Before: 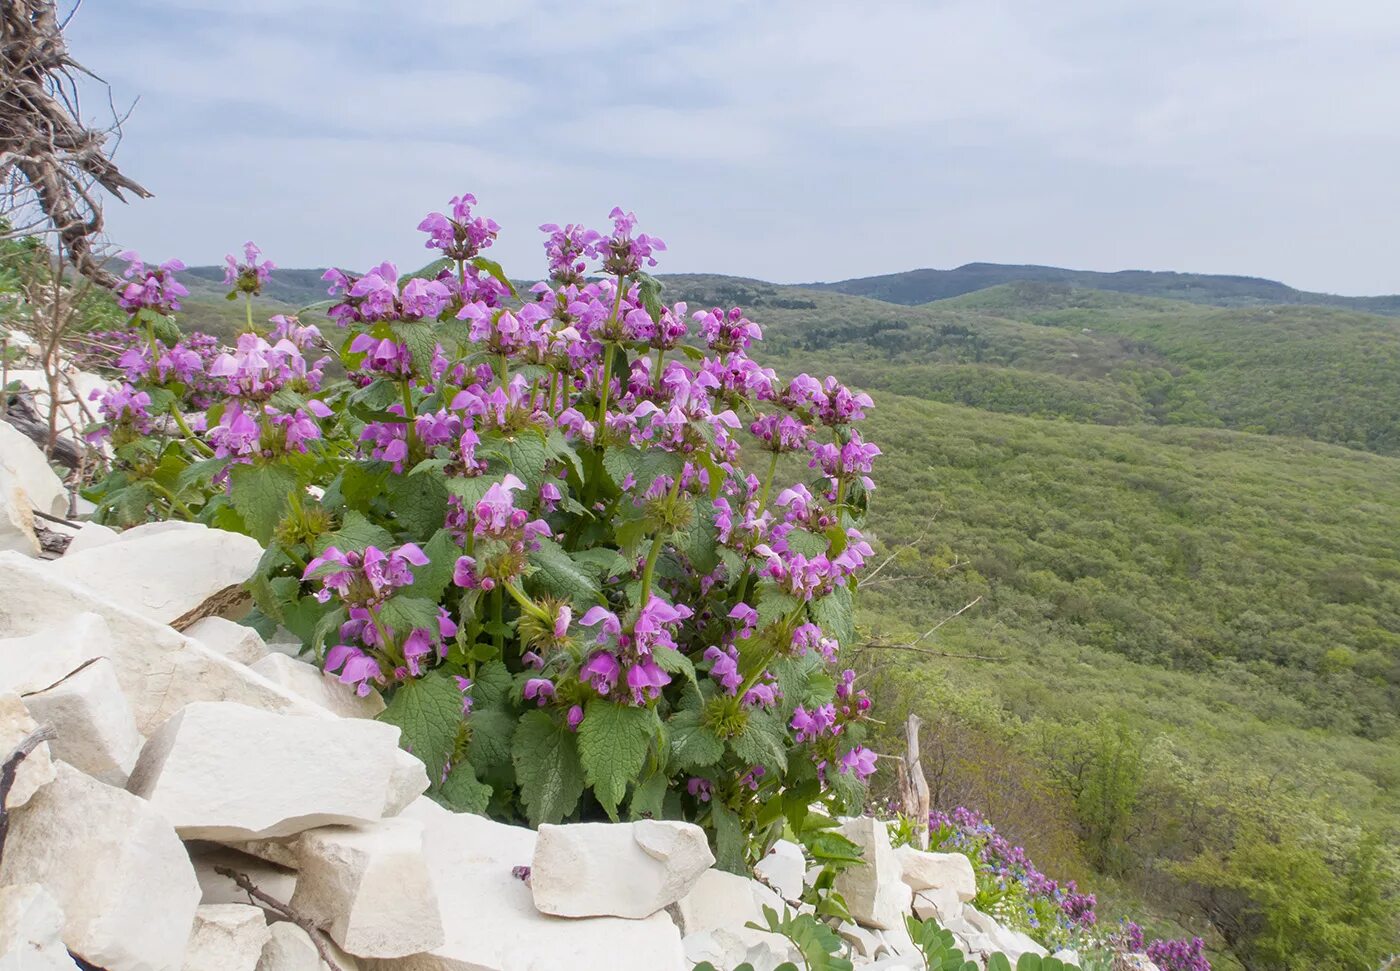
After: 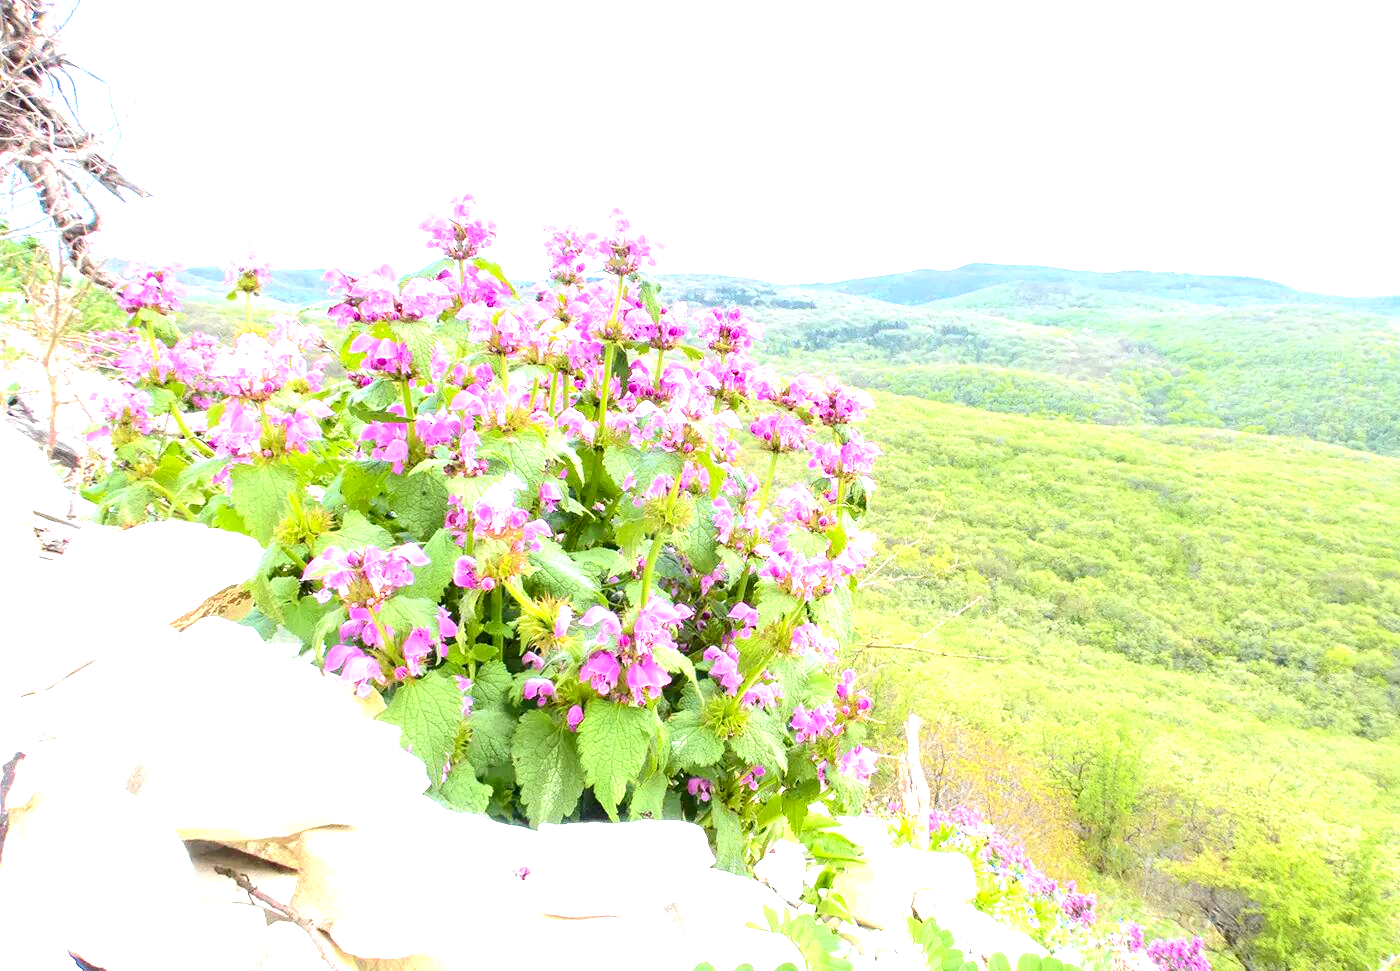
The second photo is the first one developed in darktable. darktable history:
white balance: red 0.978, blue 0.999
tone curve: curves: ch0 [(0, 0) (0.126, 0.086) (0.338, 0.307) (0.494, 0.531) (0.703, 0.762) (1, 1)]; ch1 [(0, 0) (0.346, 0.324) (0.45, 0.426) (0.5, 0.5) (0.522, 0.517) (0.55, 0.578) (1, 1)]; ch2 [(0, 0) (0.44, 0.424) (0.501, 0.499) (0.554, 0.554) (0.622, 0.667) (0.707, 0.746) (1, 1)], color space Lab, independent channels, preserve colors none
exposure: black level correction 0, exposure 2.088 EV, compensate exposure bias true, compensate highlight preservation false
